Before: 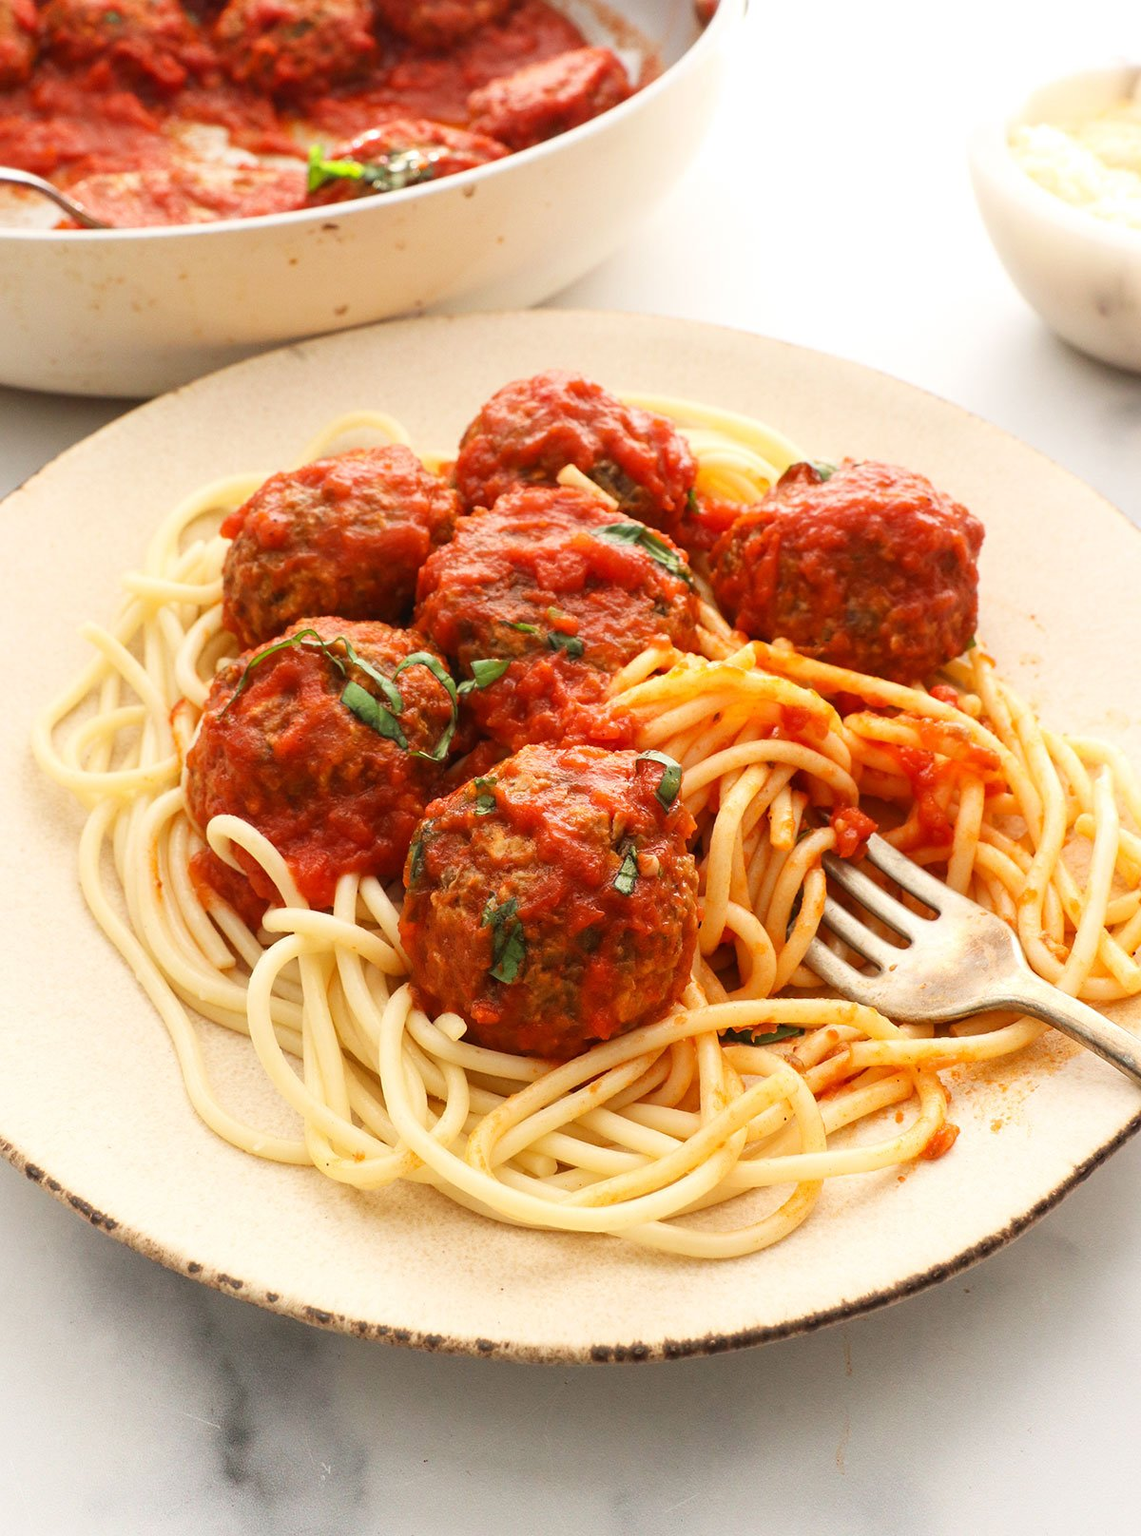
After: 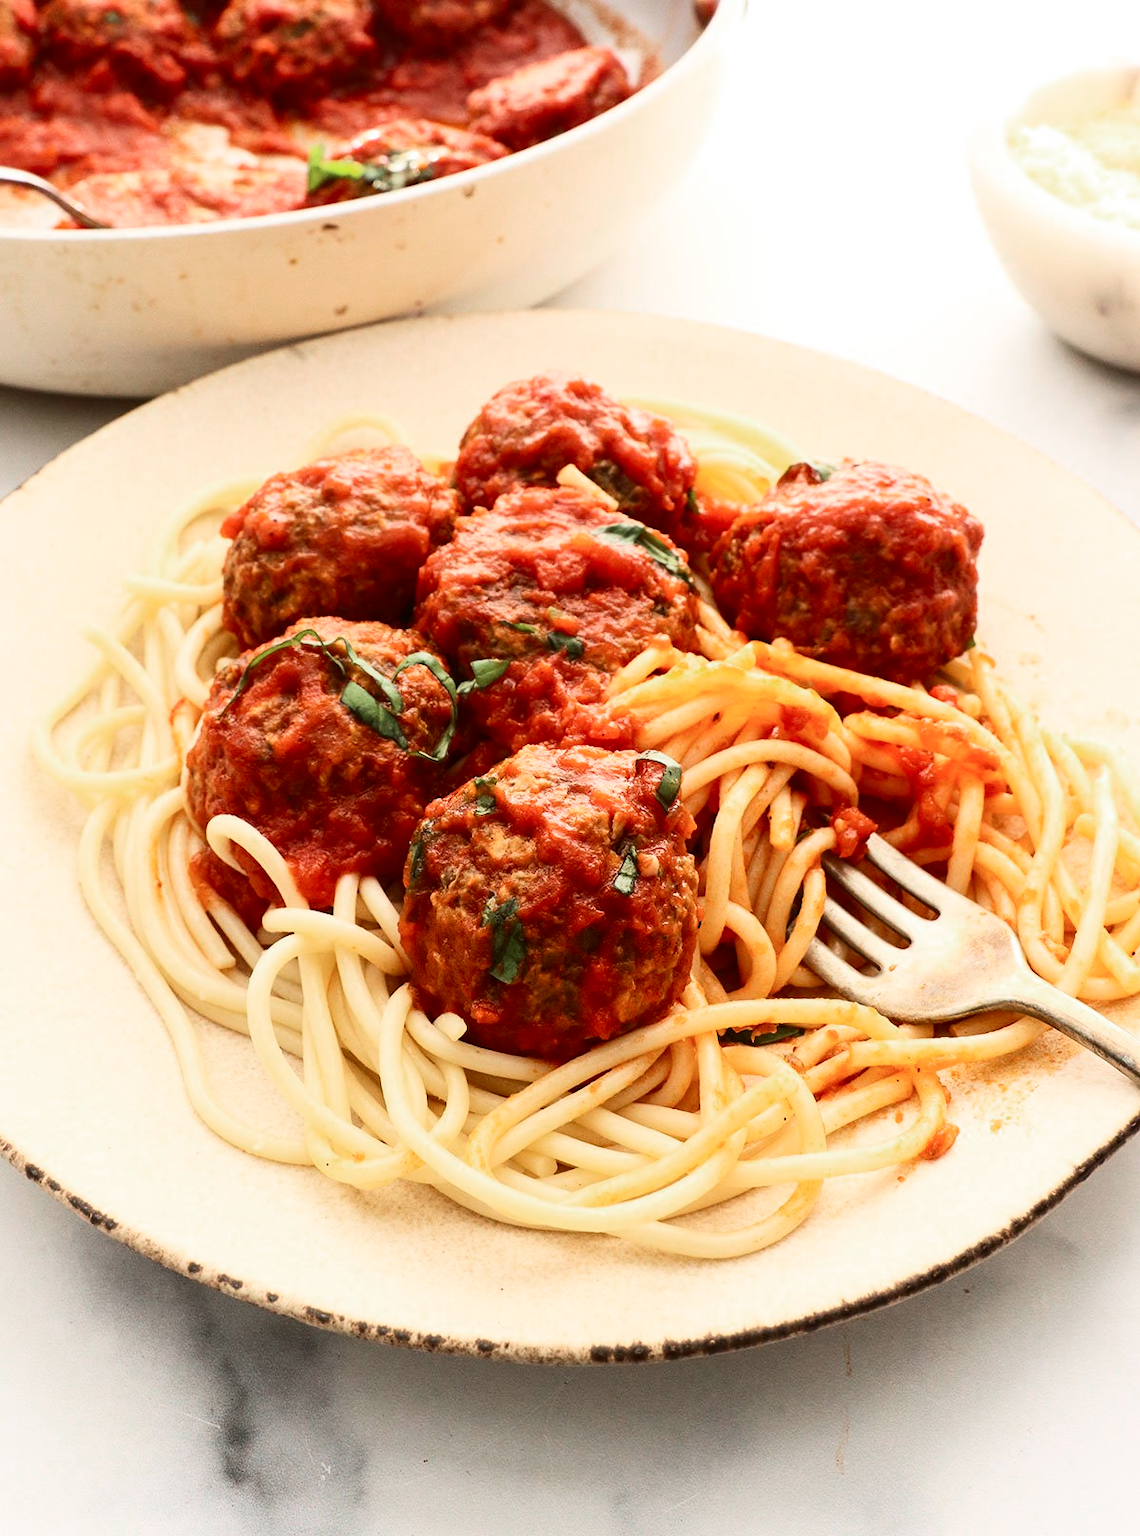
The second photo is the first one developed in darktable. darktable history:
color balance: input saturation 99%
color zones: curves: ch0 [(0, 0.5) (0.143, 0.5) (0.286, 0.456) (0.429, 0.5) (0.571, 0.5) (0.714, 0.5) (0.857, 0.5) (1, 0.5)]; ch1 [(0, 0.5) (0.143, 0.5) (0.286, 0.422) (0.429, 0.5) (0.571, 0.5) (0.714, 0.5) (0.857, 0.5) (1, 0.5)]
contrast brightness saturation: contrast 0.28
